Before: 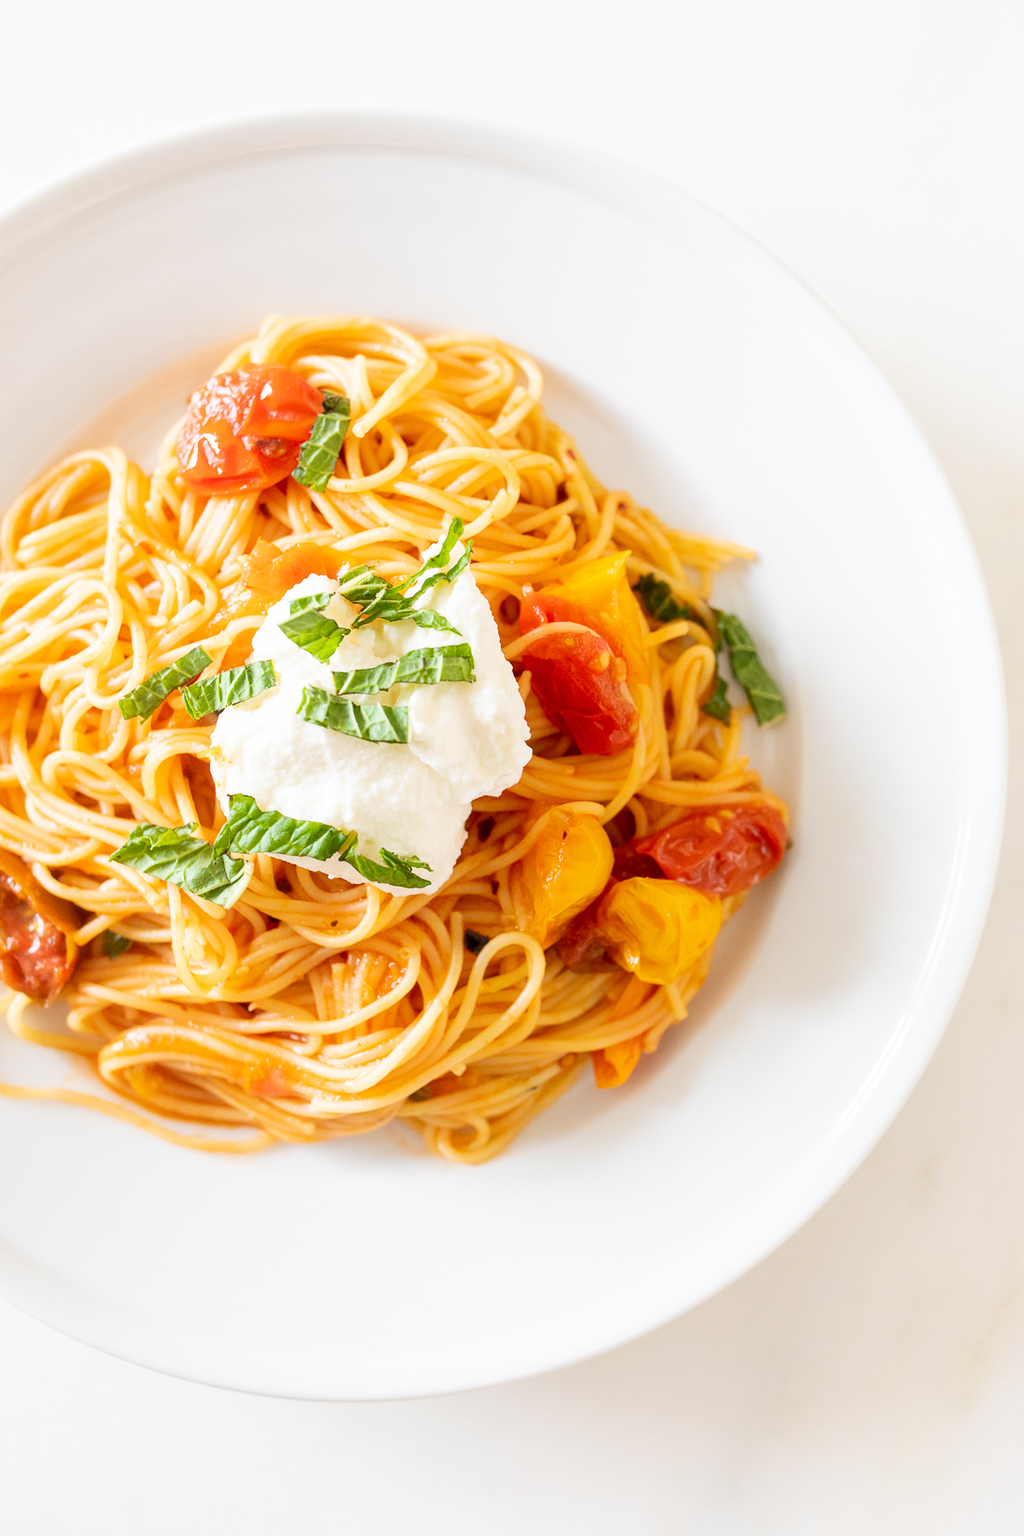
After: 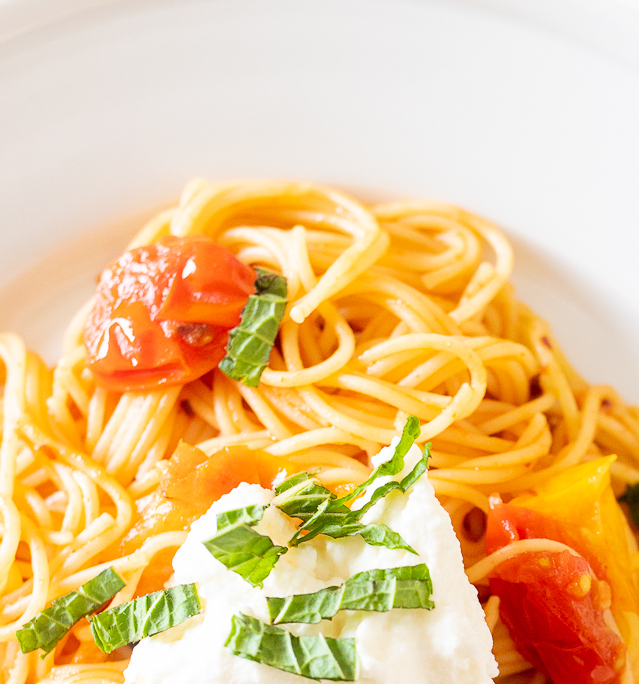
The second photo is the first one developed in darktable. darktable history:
crop: left 10.268%, top 10.571%, right 36.436%, bottom 51.411%
